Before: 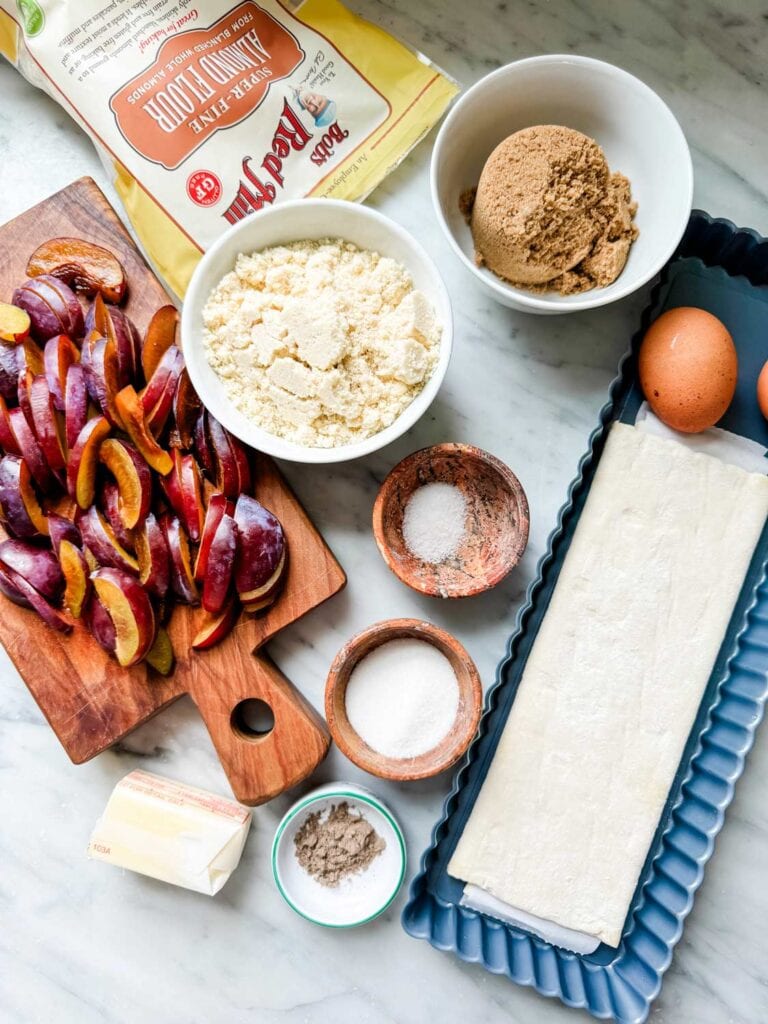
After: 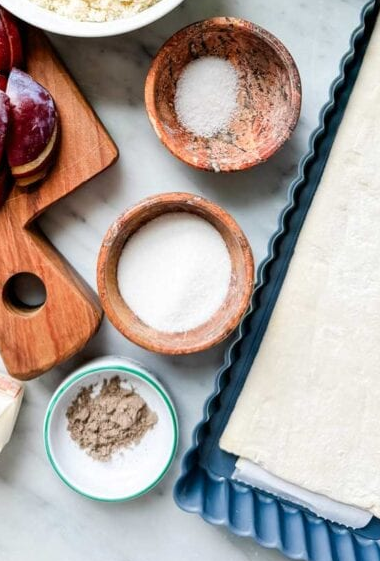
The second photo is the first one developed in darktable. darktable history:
crop: left 29.703%, top 41.699%, right 20.801%, bottom 3.499%
